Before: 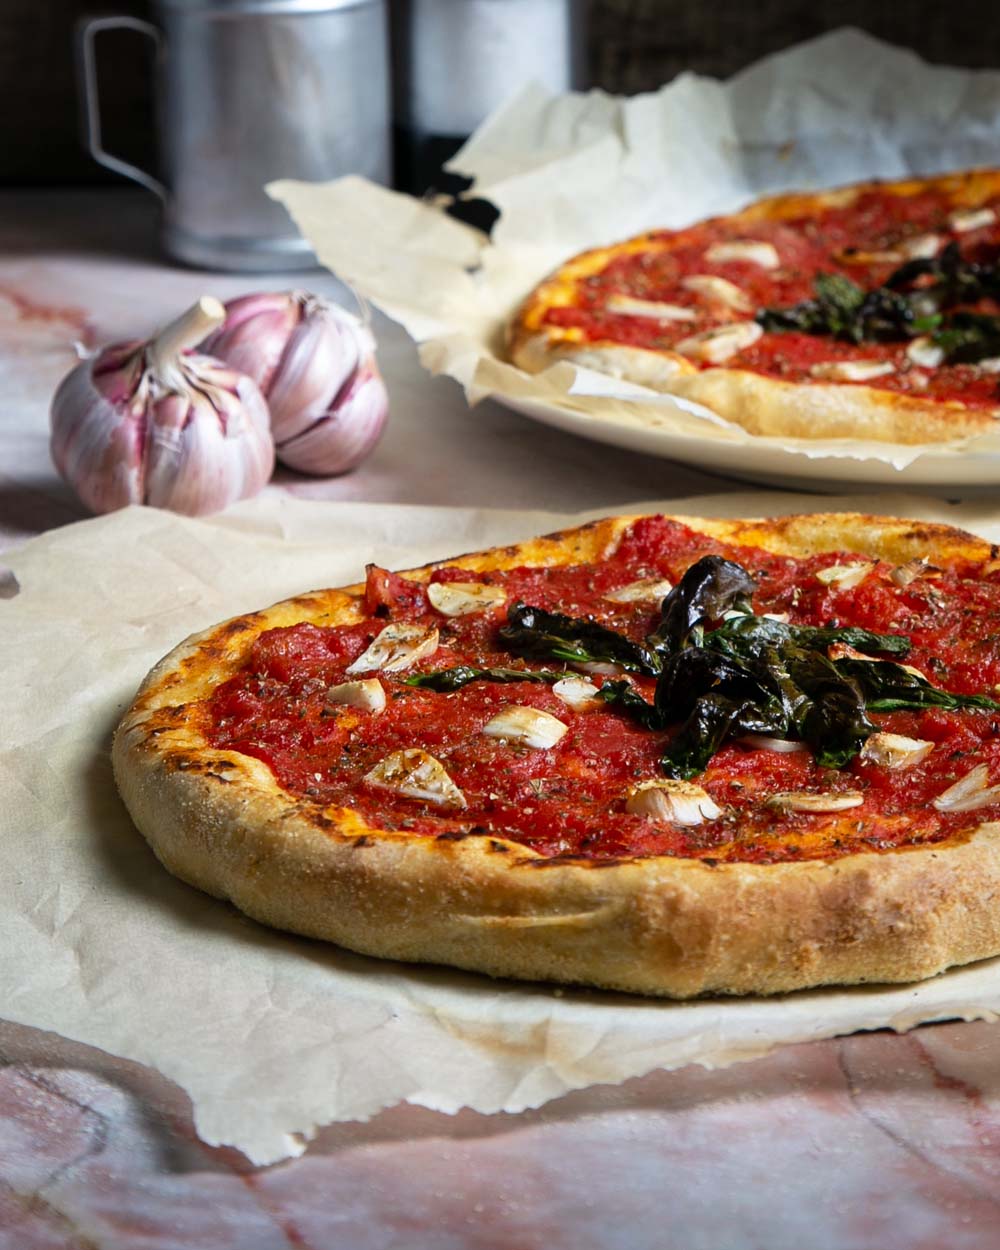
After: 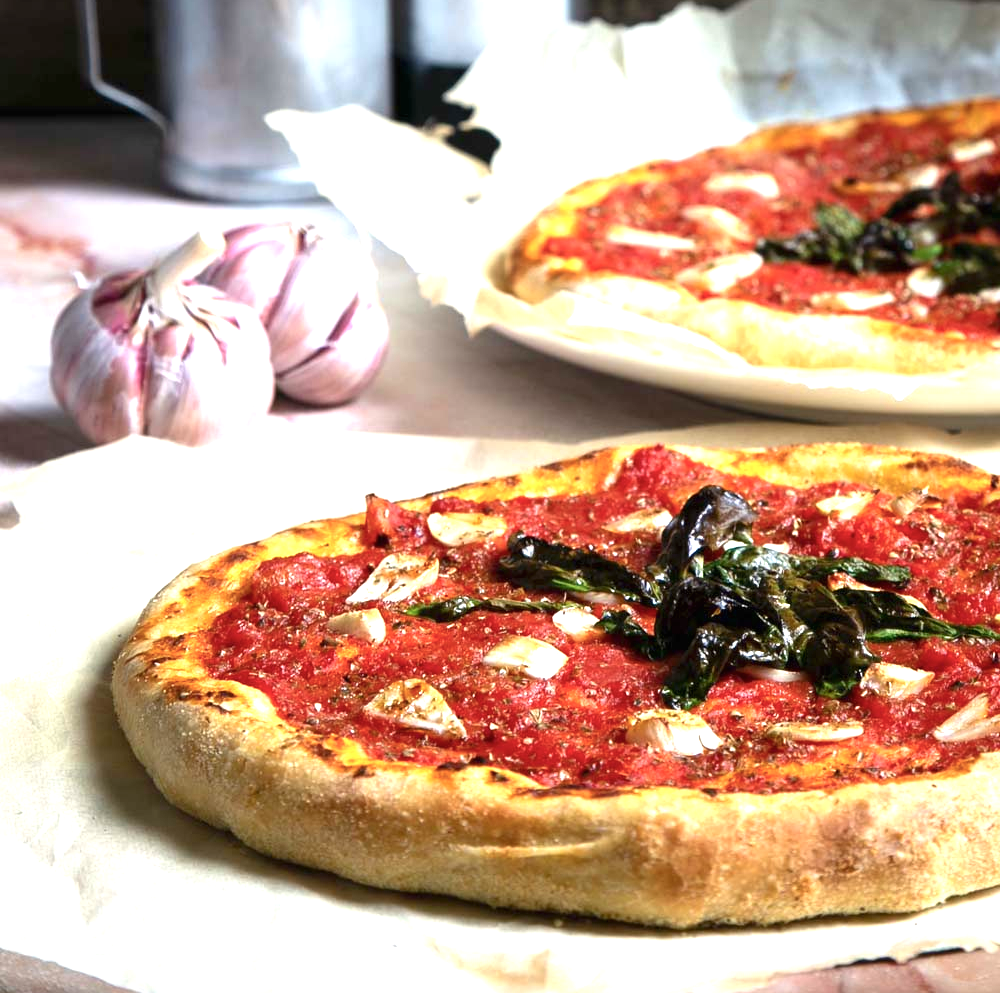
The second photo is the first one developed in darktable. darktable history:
crop and rotate: top 5.663%, bottom 14.87%
color balance rgb: linear chroma grading › shadows -2.083%, linear chroma grading › highlights -14.188%, linear chroma grading › global chroma -9.638%, linear chroma grading › mid-tones -10.232%, perceptual saturation grading › global saturation 0.11%, global vibrance 33.33%
exposure: black level correction 0, exposure 1.2 EV, compensate highlight preservation false
